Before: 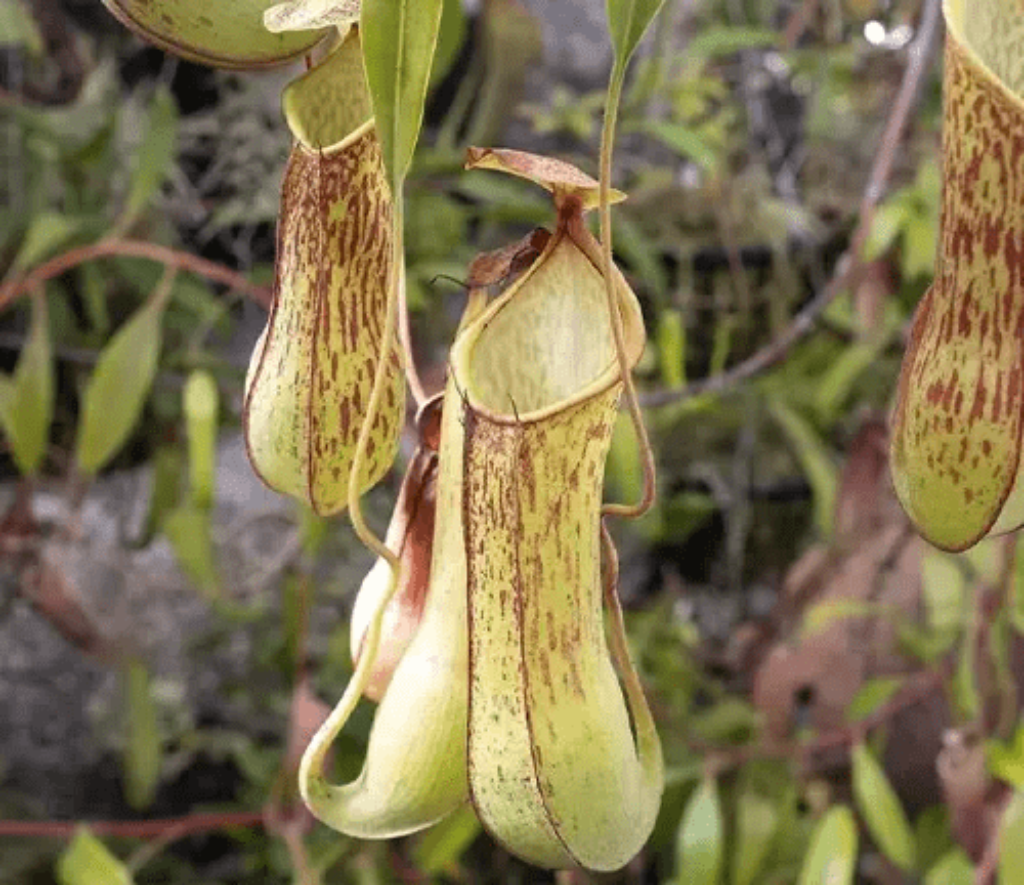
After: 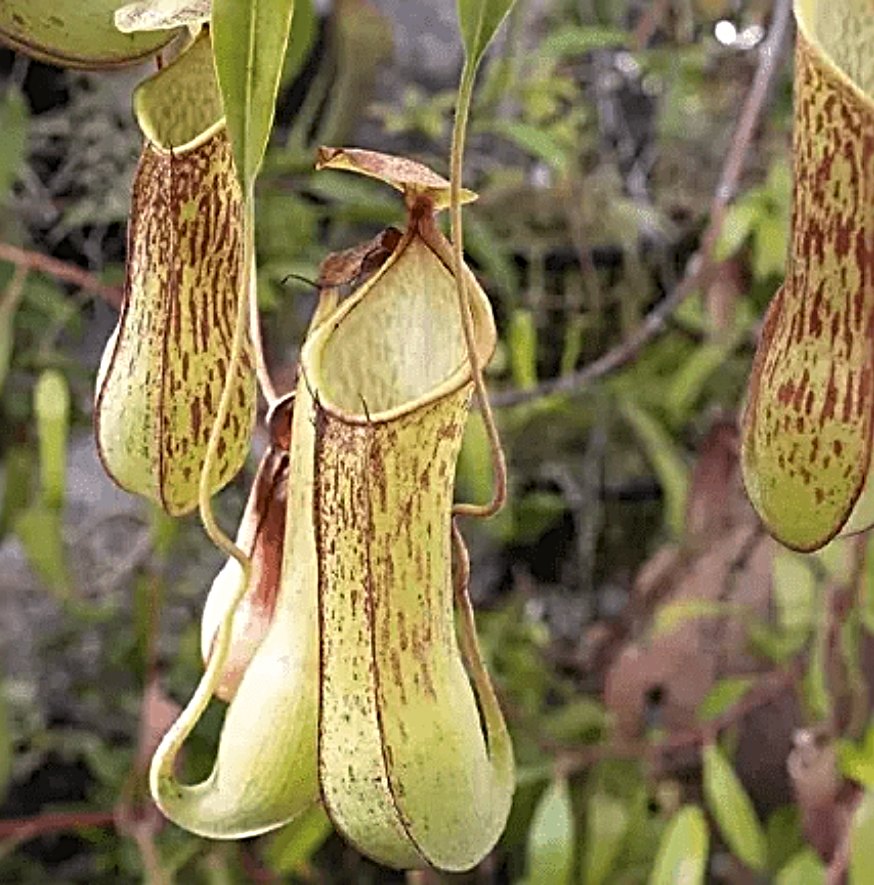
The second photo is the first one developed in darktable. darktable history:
crop and rotate: left 14.584%
sharpen: radius 3.69, amount 0.928
